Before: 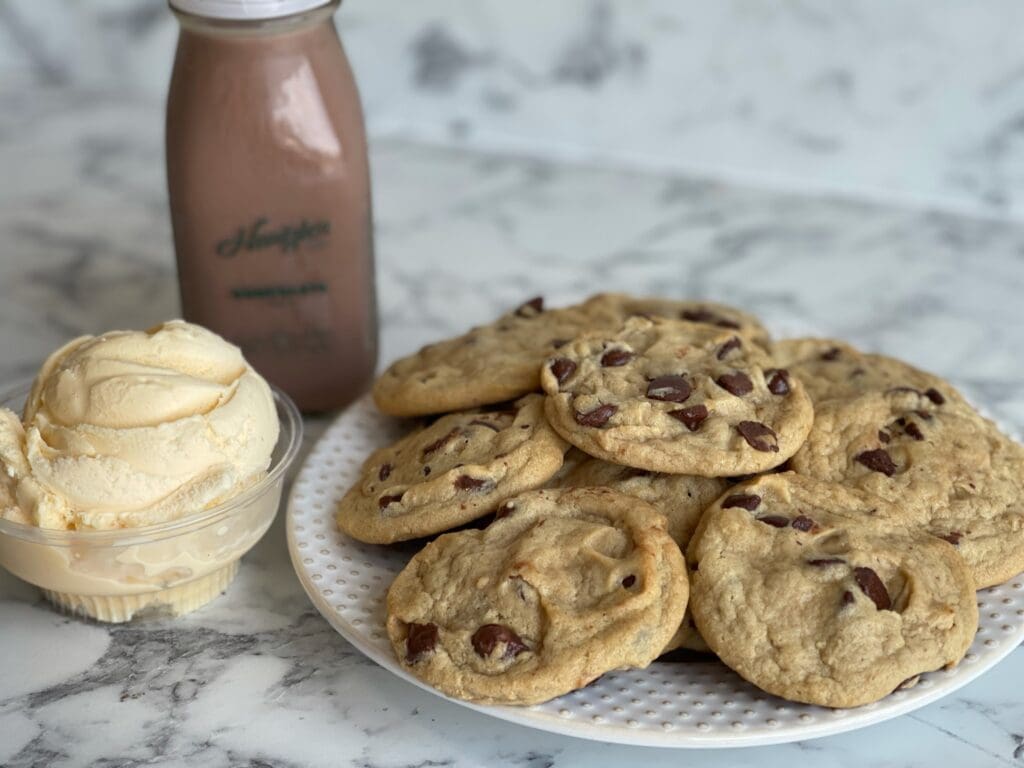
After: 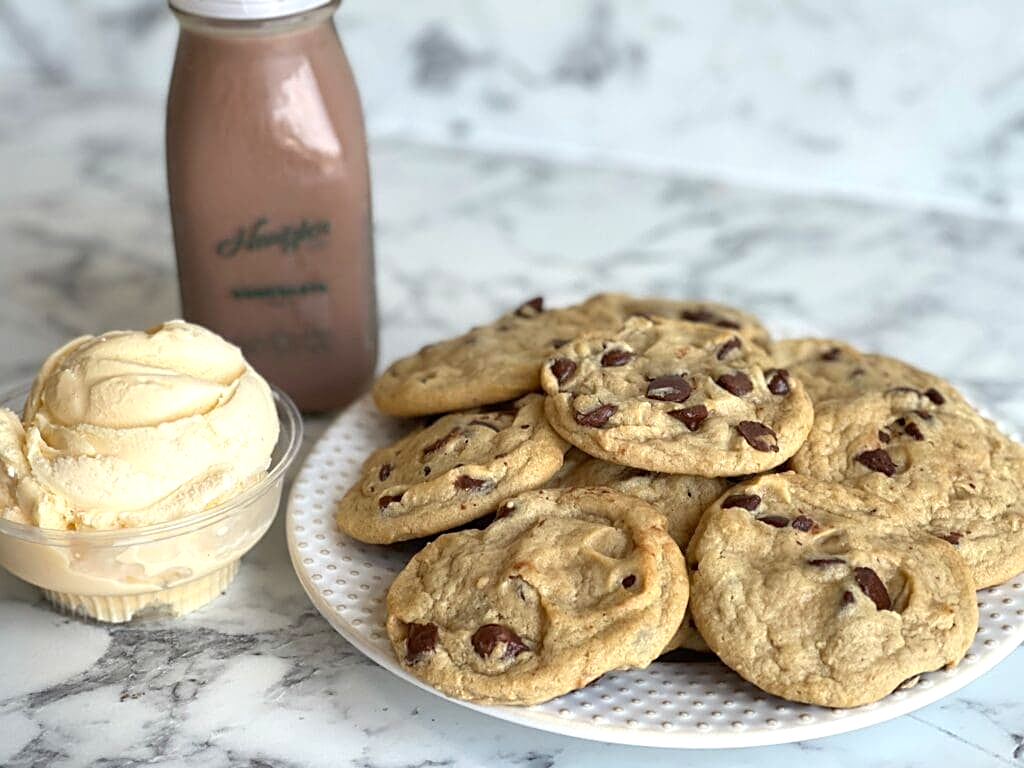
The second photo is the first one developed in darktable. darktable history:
sharpen: on, module defaults
exposure: black level correction 0, exposure 0.498 EV, compensate exposure bias true, compensate highlight preservation false
